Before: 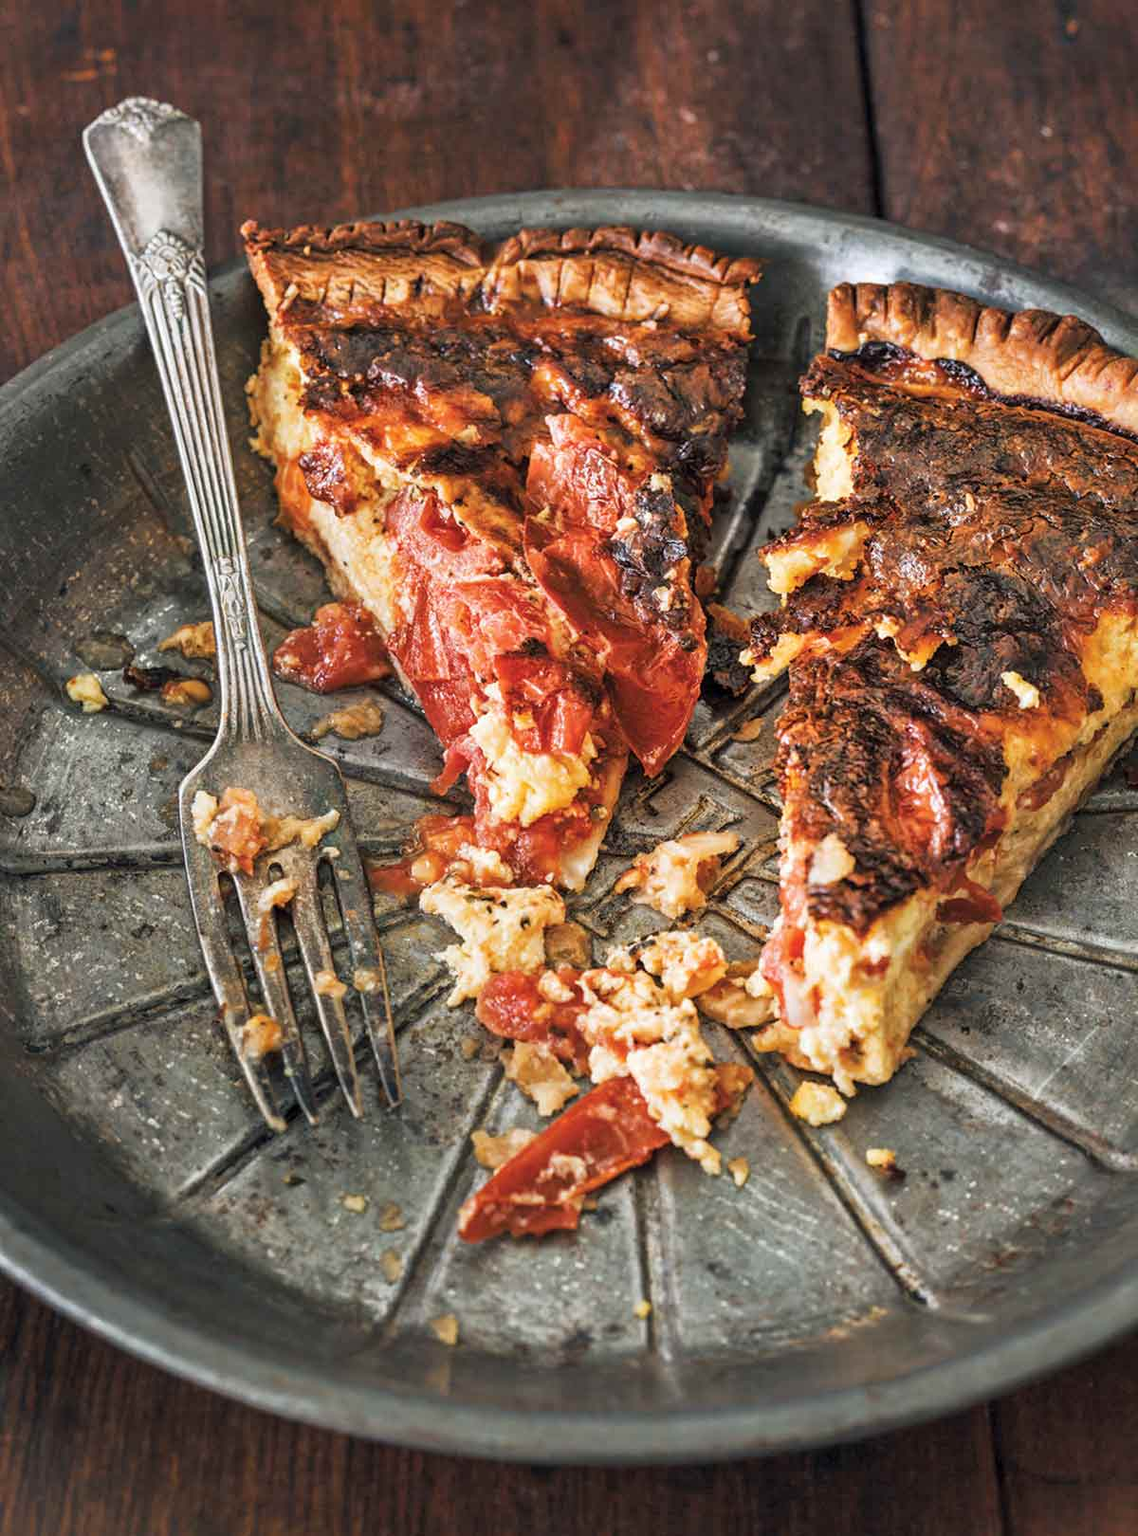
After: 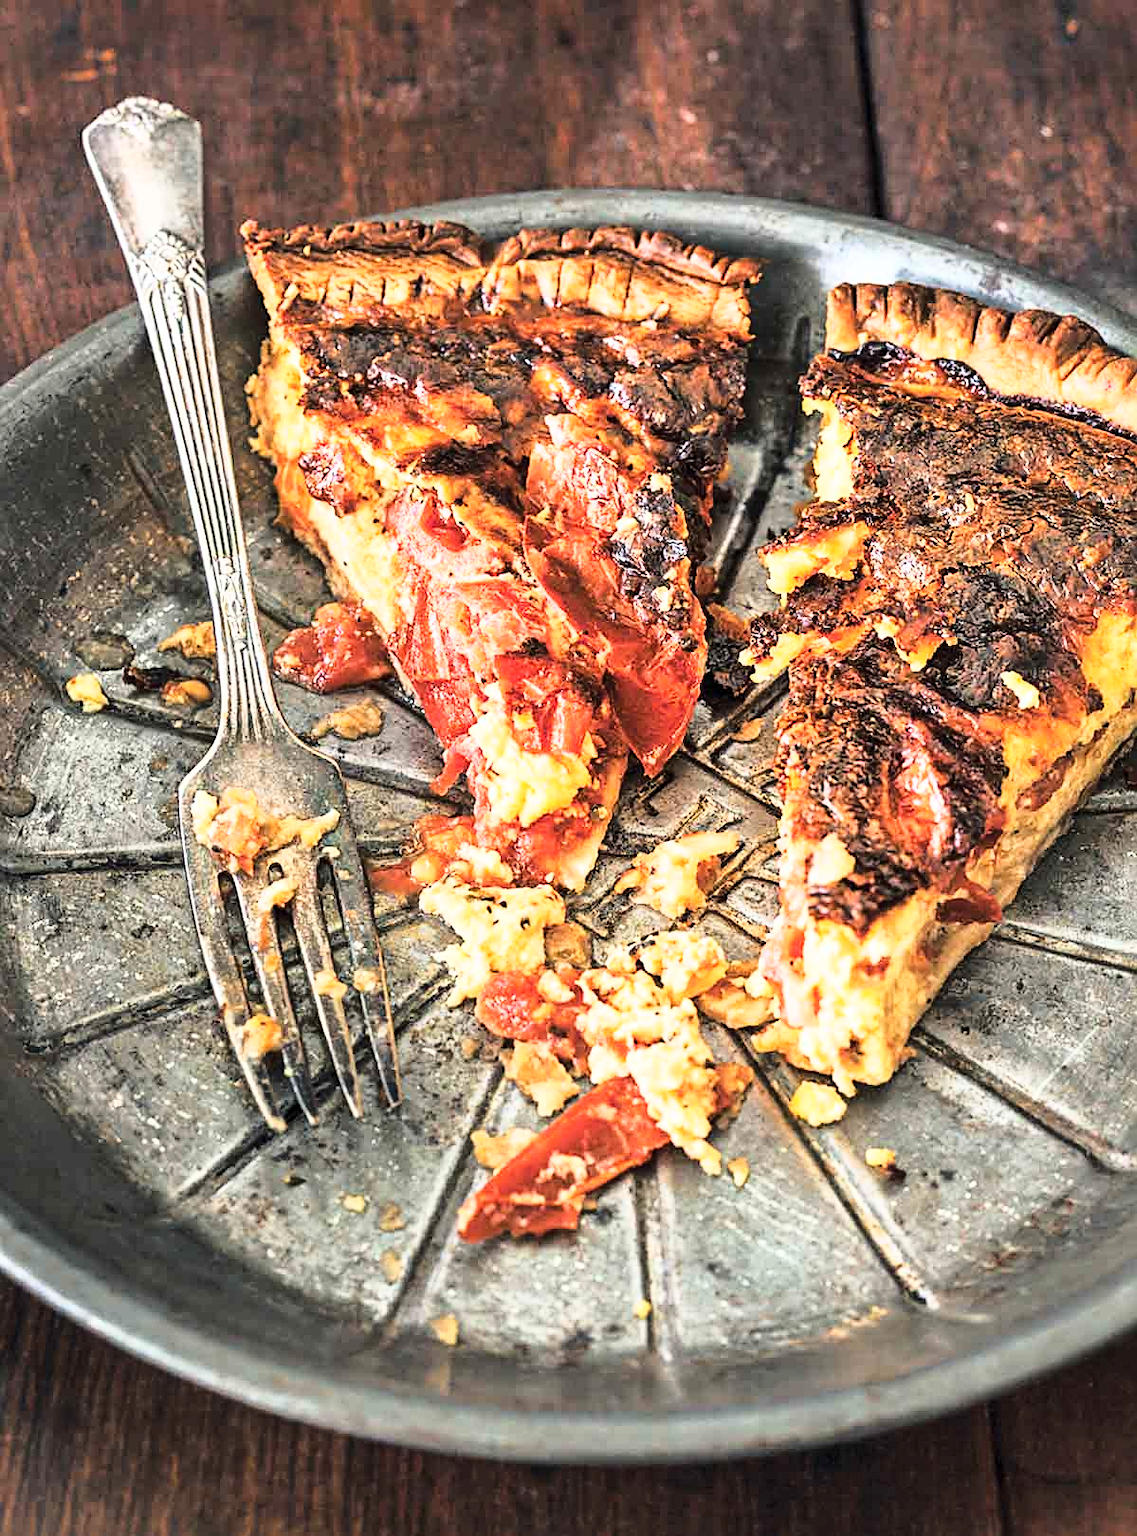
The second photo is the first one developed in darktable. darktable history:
sharpen: on, module defaults
base curve: curves: ch0 [(0, 0) (0.026, 0.03) (0.109, 0.232) (0.351, 0.748) (0.669, 0.968) (1, 1)]
